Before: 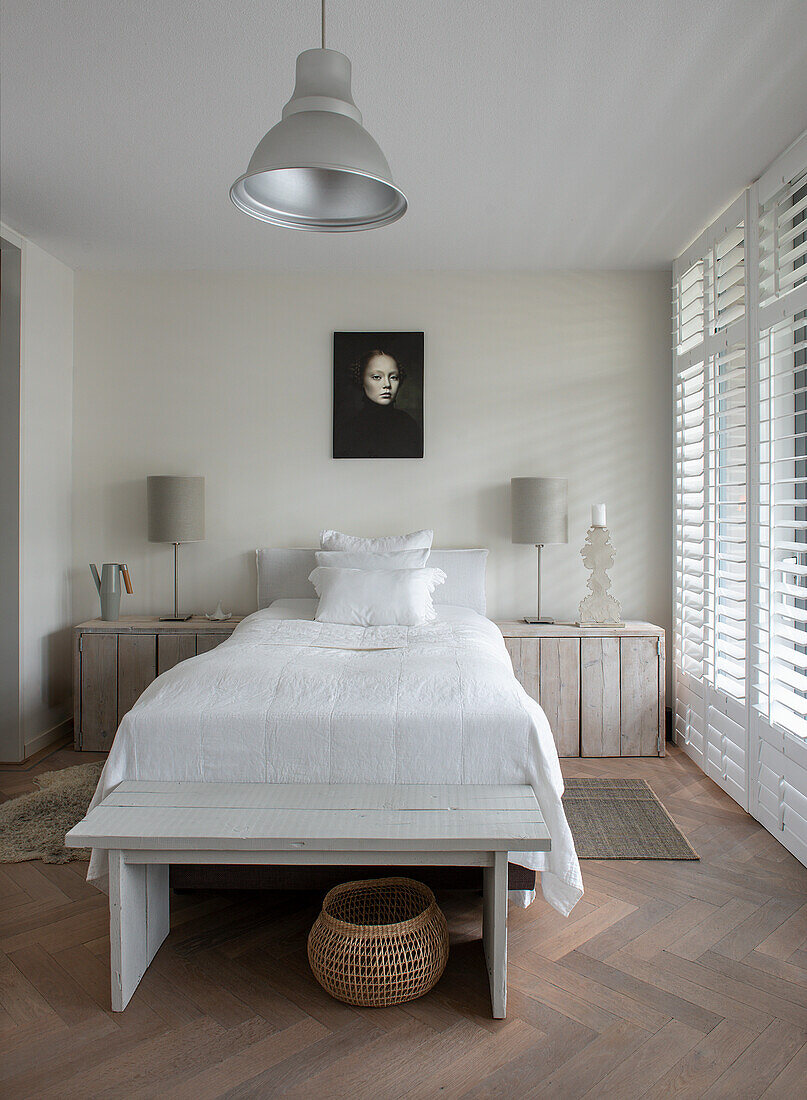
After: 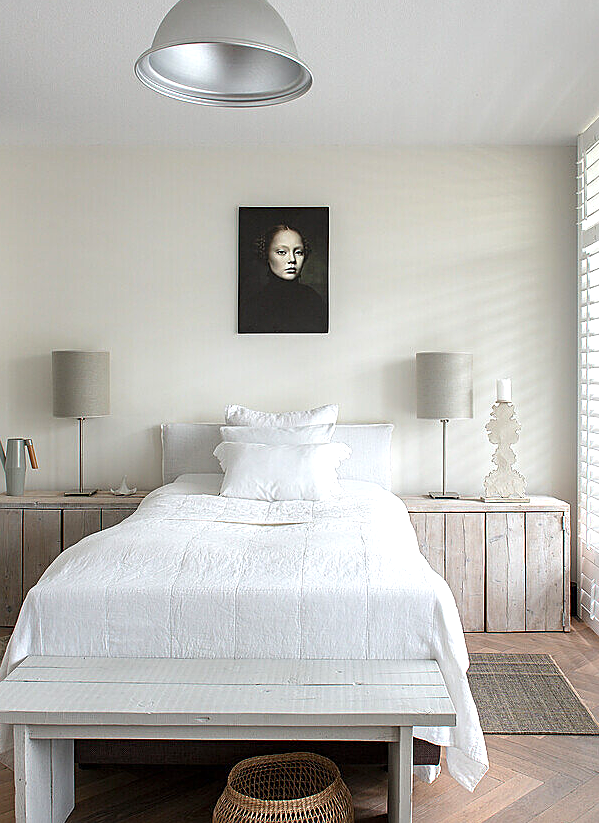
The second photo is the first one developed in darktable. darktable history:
exposure: exposure 0.6 EV, compensate exposure bias true, compensate highlight preservation false
sharpen: on, module defaults
crop and rotate: left 11.862%, top 11.397%, right 13.788%, bottom 13.699%
